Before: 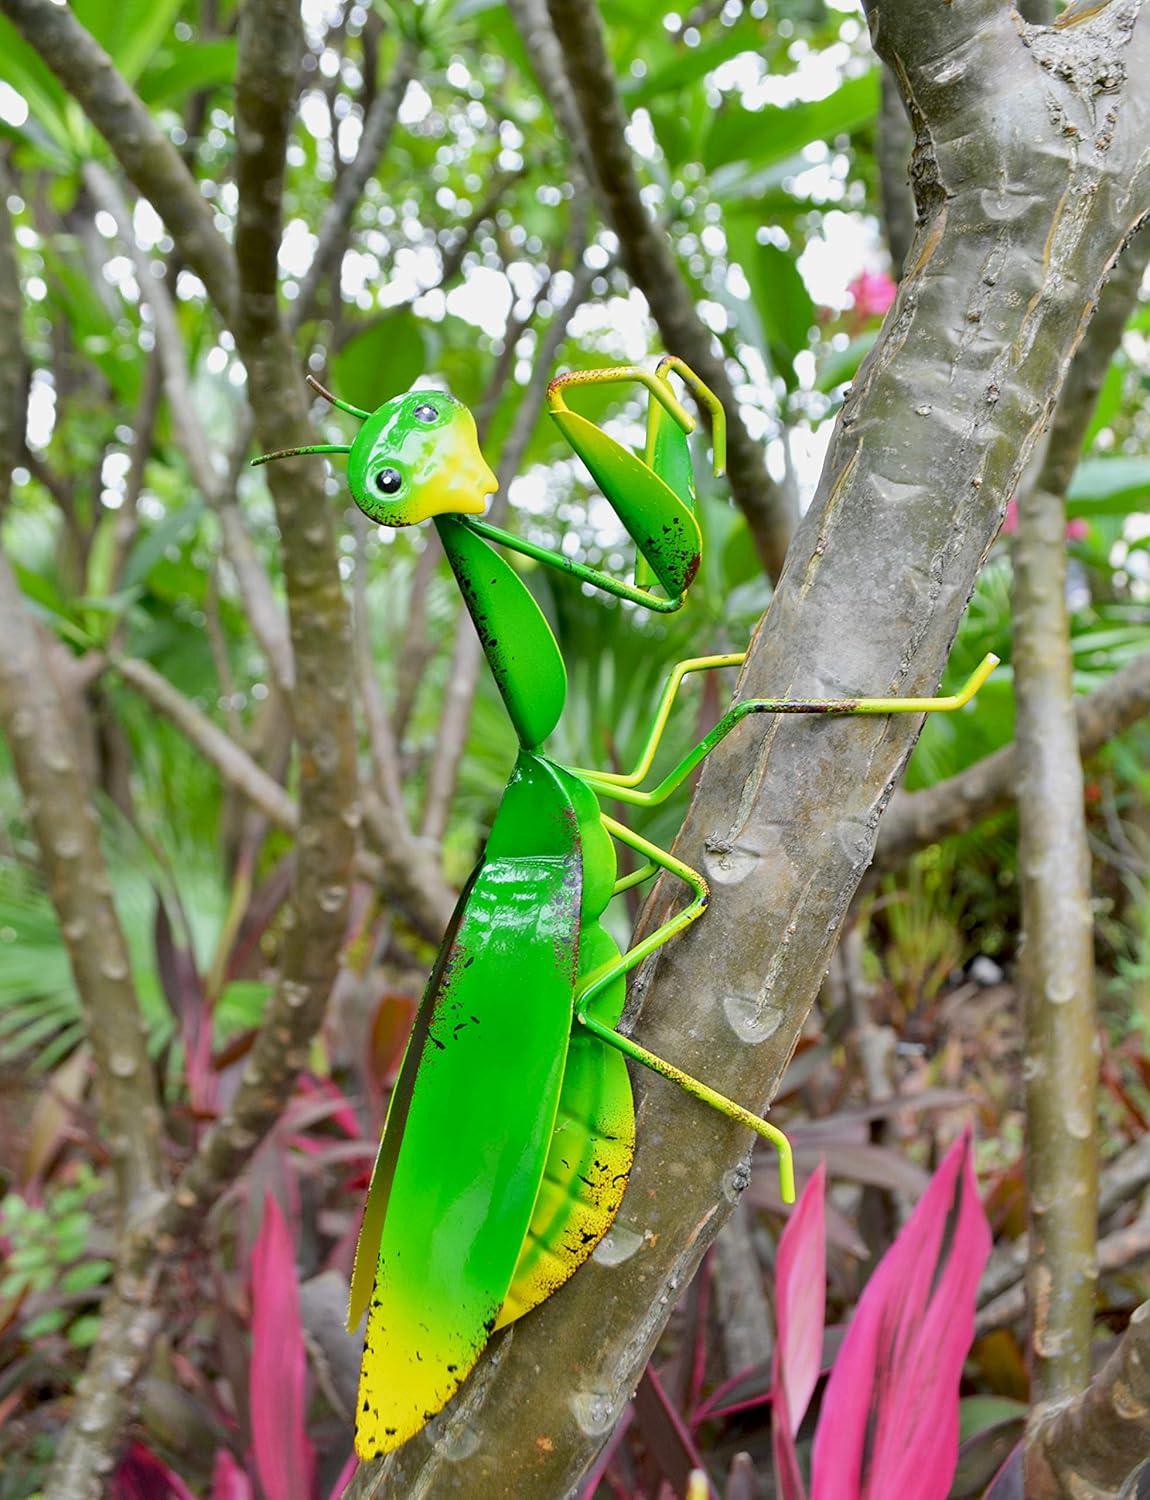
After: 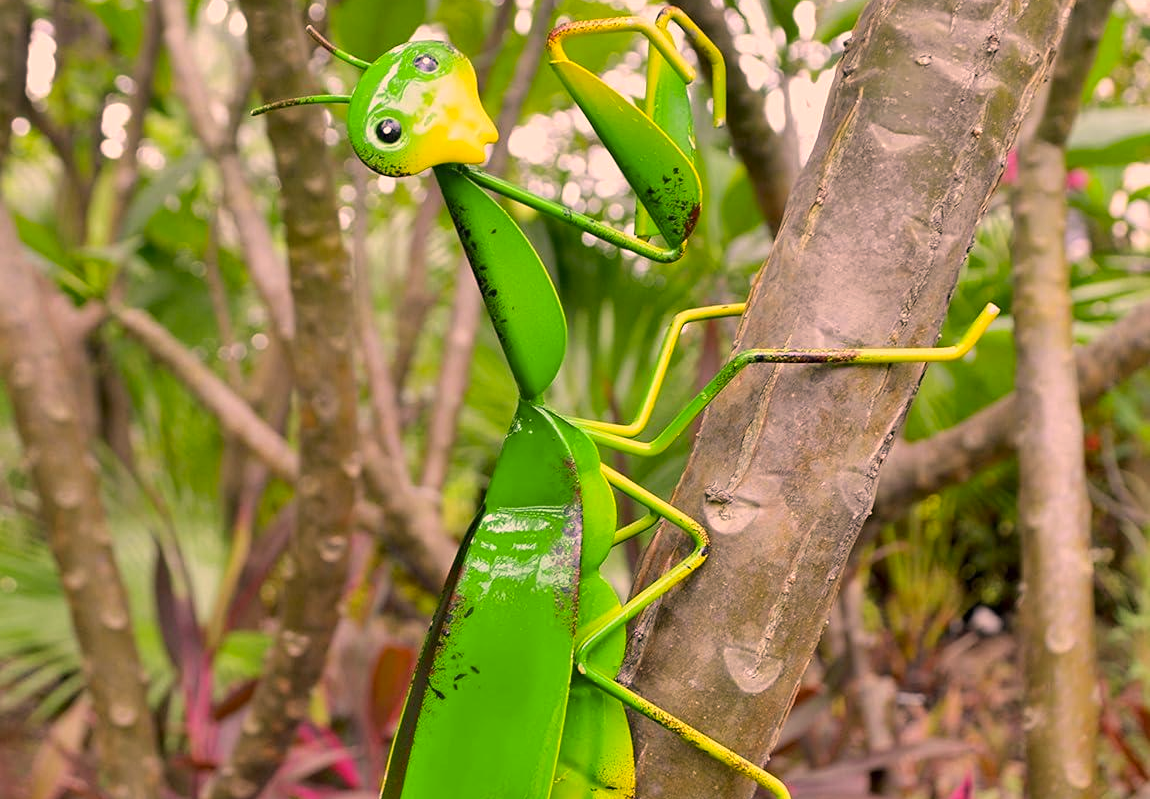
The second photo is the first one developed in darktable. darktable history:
crop and rotate: top 23.396%, bottom 23.281%
color correction: highlights a* 21.36, highlights b* 19.26
shadows and highlights: shadows 24.79, highlights -23.28
